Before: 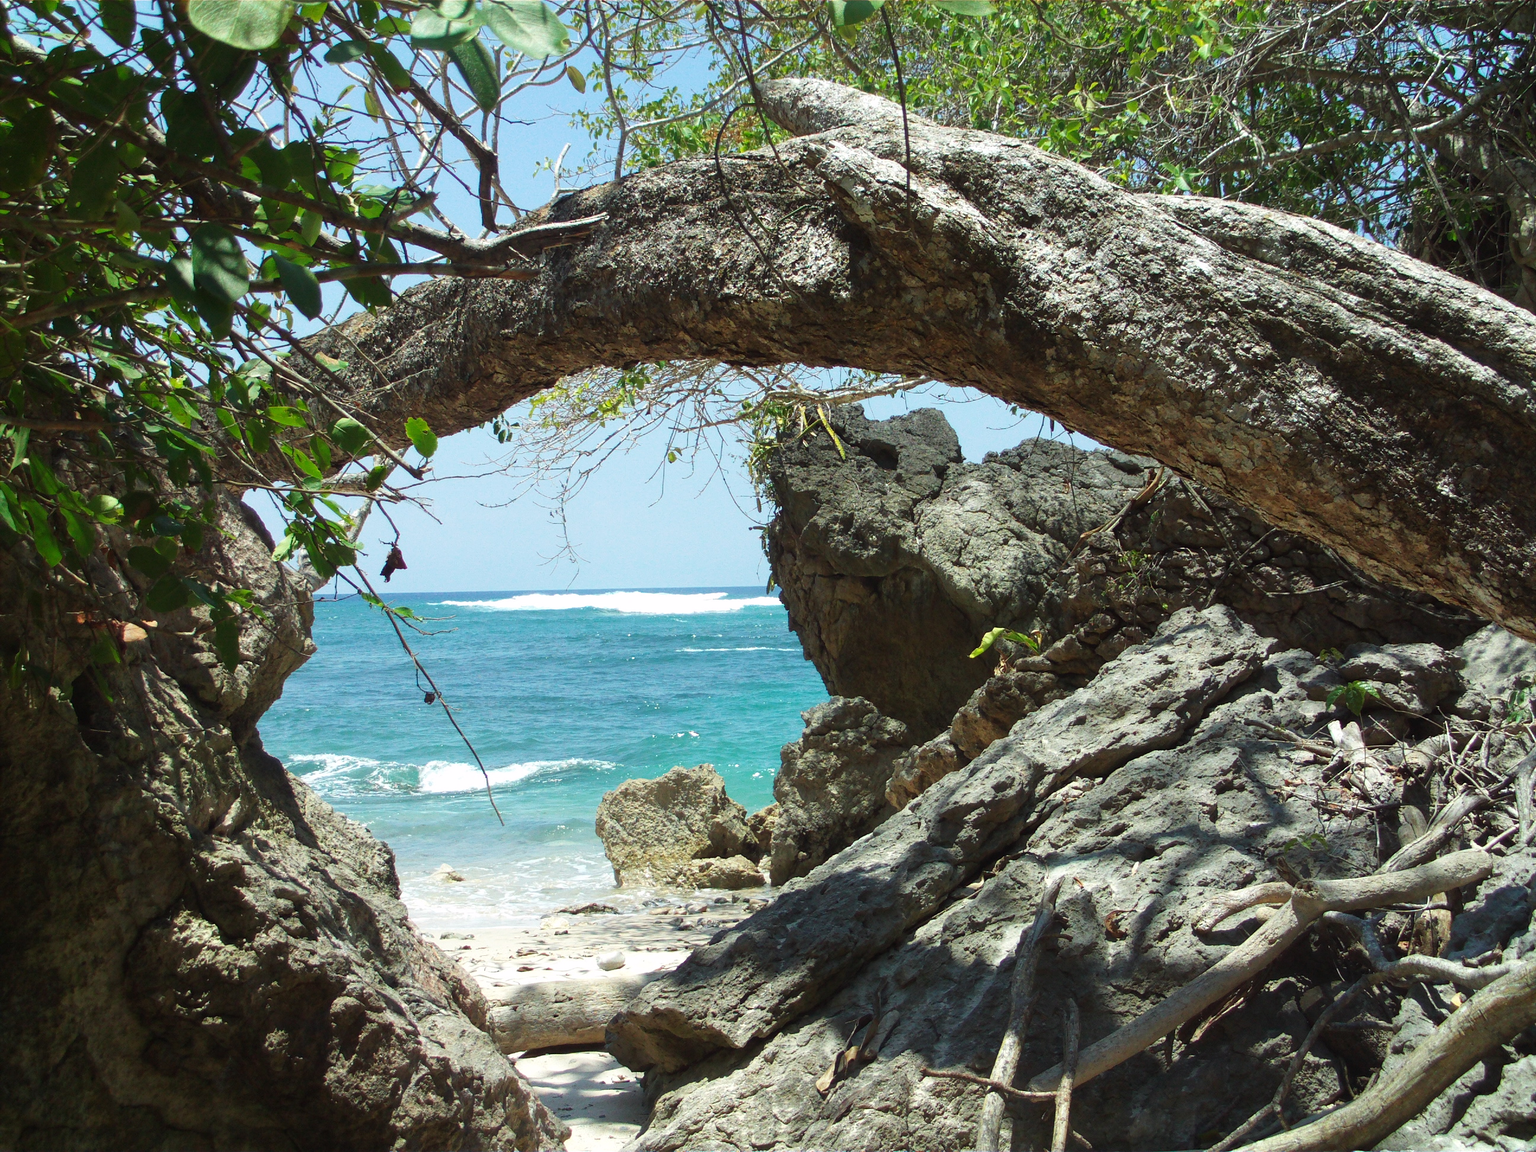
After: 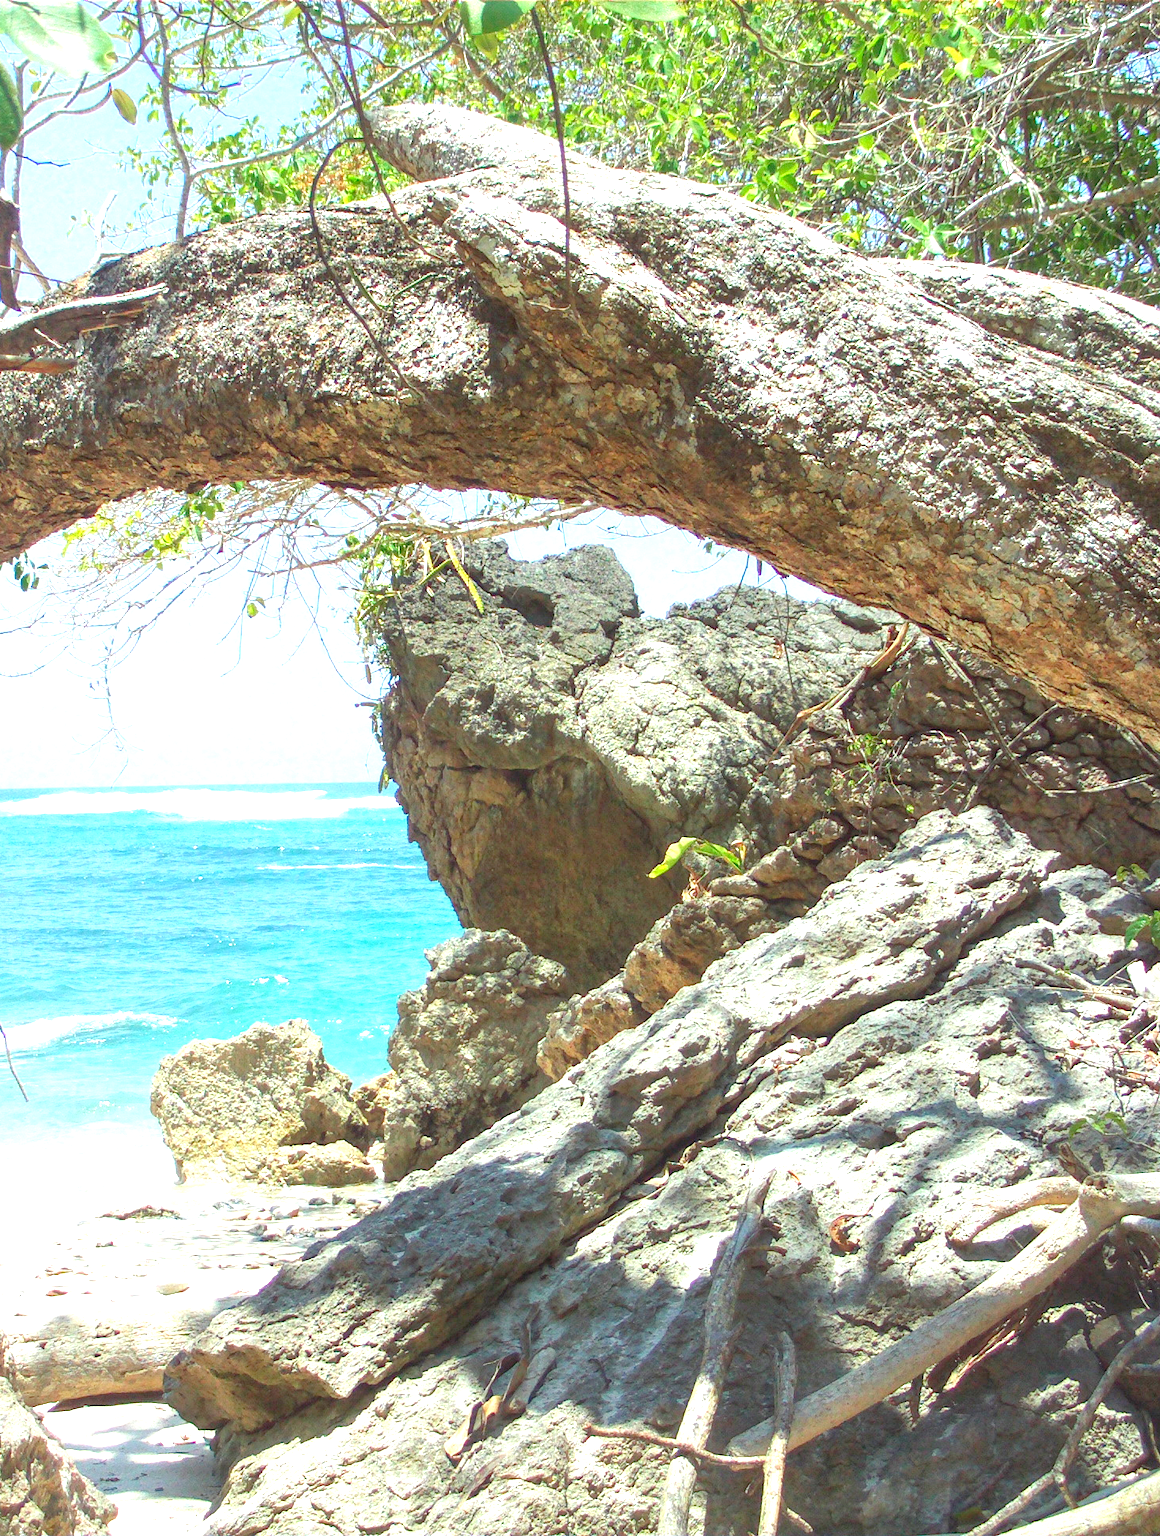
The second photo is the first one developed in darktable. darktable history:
crop: left 31.458%, top 0%, right 11.876%
exposure: exposure 1 EV, compensate highlight preservation false
levels: levels [0, 0.397, 0.955]
local contrast: on, module defaults
